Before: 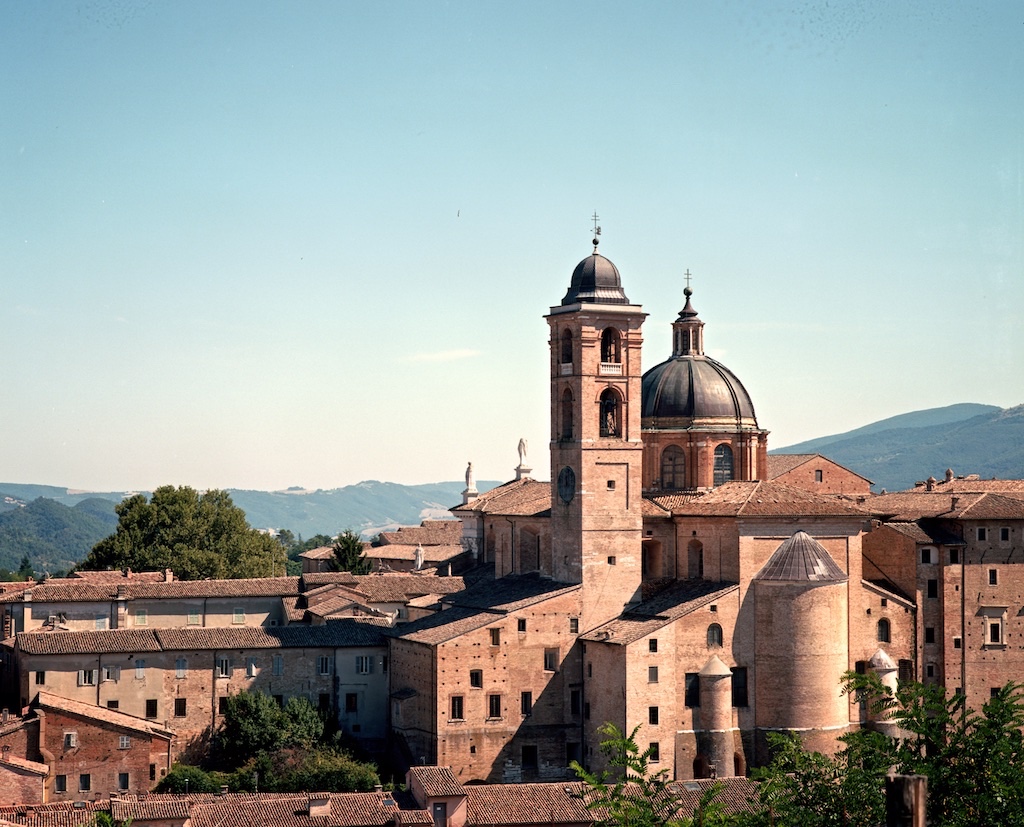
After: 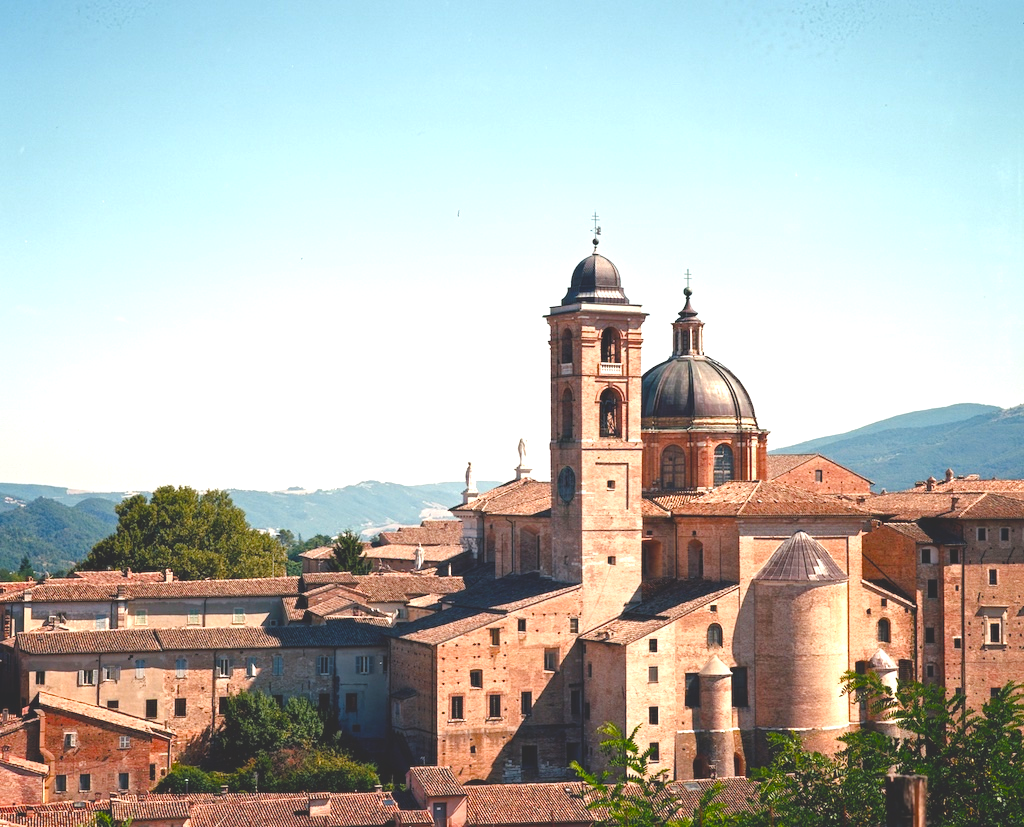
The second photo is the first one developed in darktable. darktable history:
color balance rgb: global offset › luminance 1.478%, perceptual saturation grading › global saturation 44.514%, perceptual saturation grading › highlights -50.561%, perceptual saturation grading › shadows 30.32%, perceptual brilliance grading › global brilliance 18.588%, contrast -9.351%
